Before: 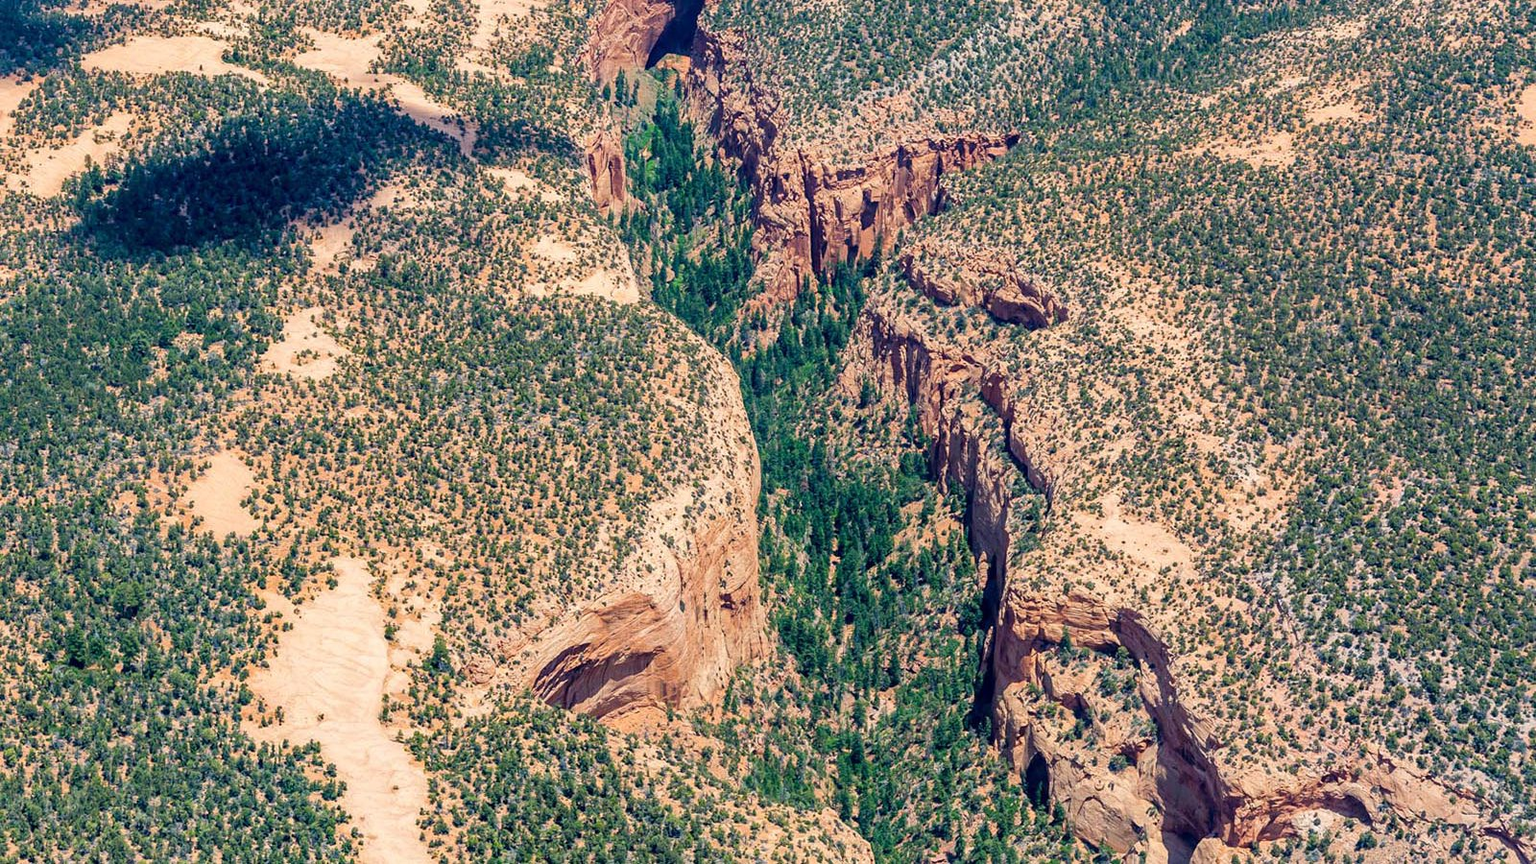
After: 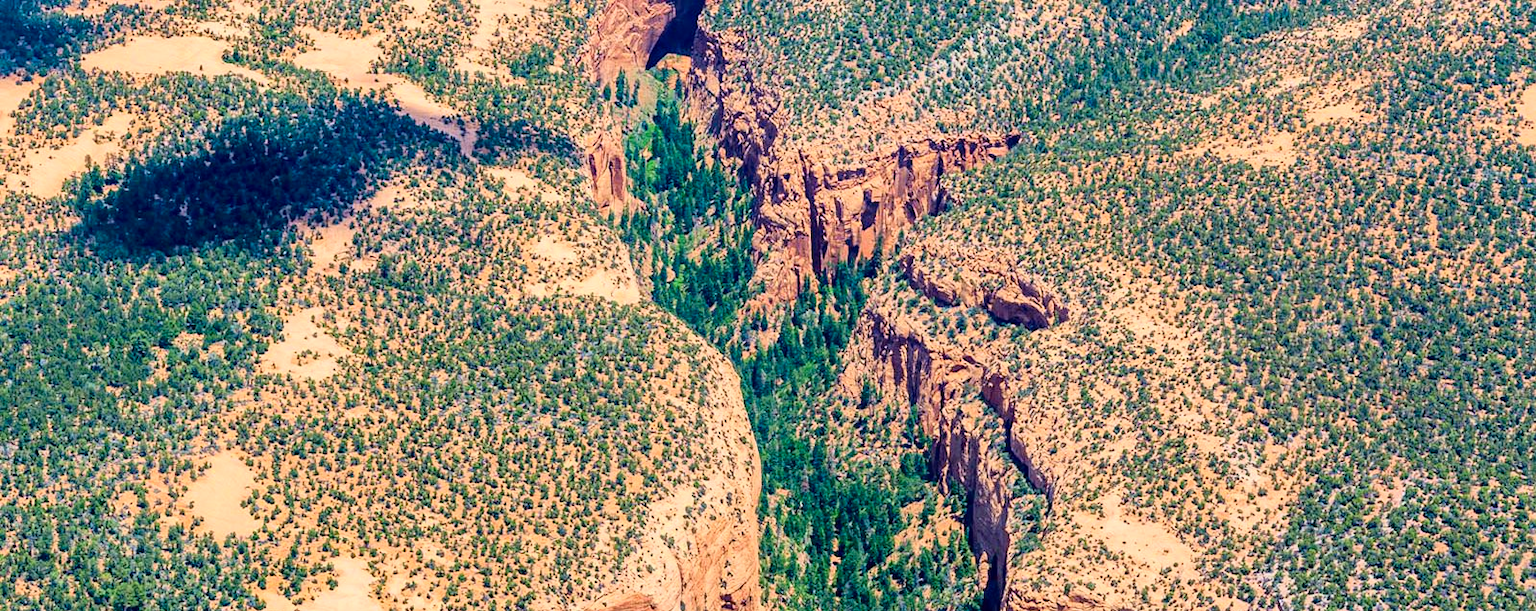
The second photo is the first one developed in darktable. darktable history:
shadows and highlights: shadows 73.83, highlights -26.24, soften with gaussian
crop: right 0%, bottom 29.148%
tone curve: curves: ch0 [(0, 0) (0.091, 0.077) (0.389, 0.458) (0.745, 0.82) (0.856, 0.899) (0.92, 0.938) (1, 0.973)]; ch1 [(0, 0) (0.437, 0.404) (0.5, 0.5) (0.529, 0.55) (0.58, 0.6) (0.616, 0.649) (1, 1)]; ch2 [(0, 0) (0.442, 0.415) (0.5, 0.5) (0.535, 0.557) (0.585, 0.62) (1, 1)], color space Lab, independent channels, preserve colors none
